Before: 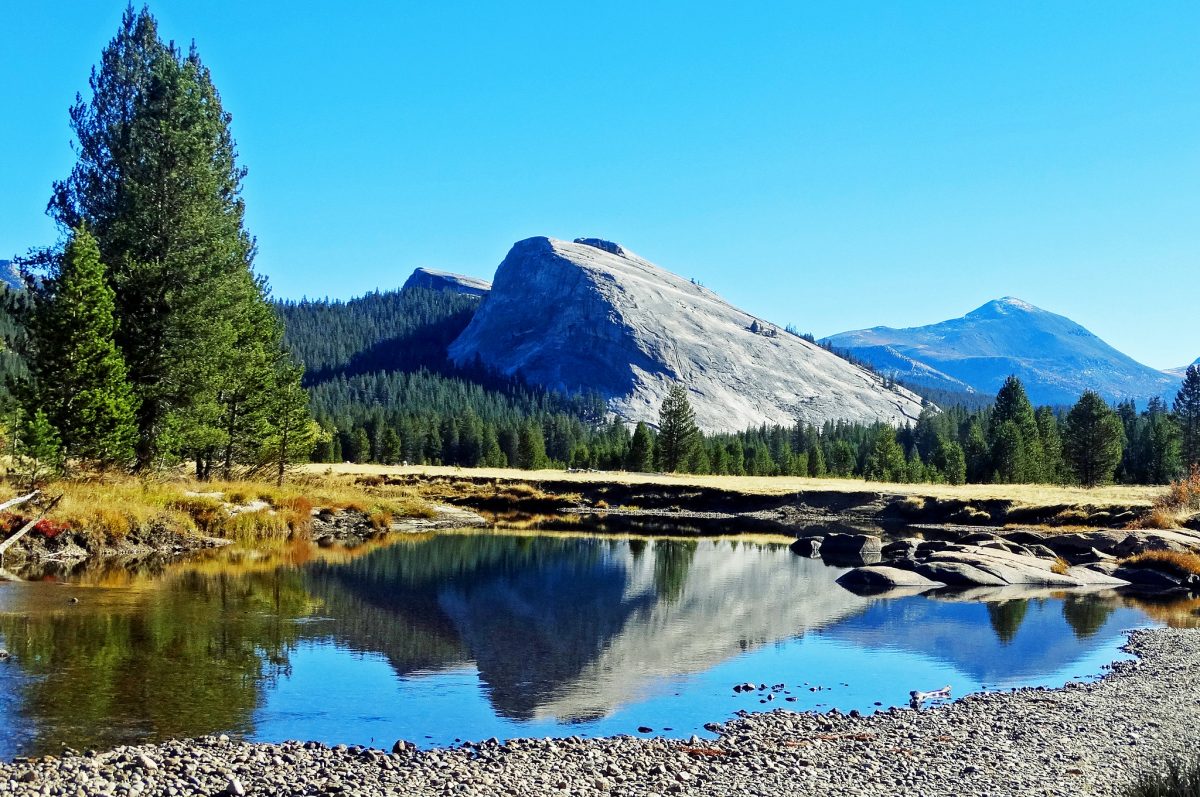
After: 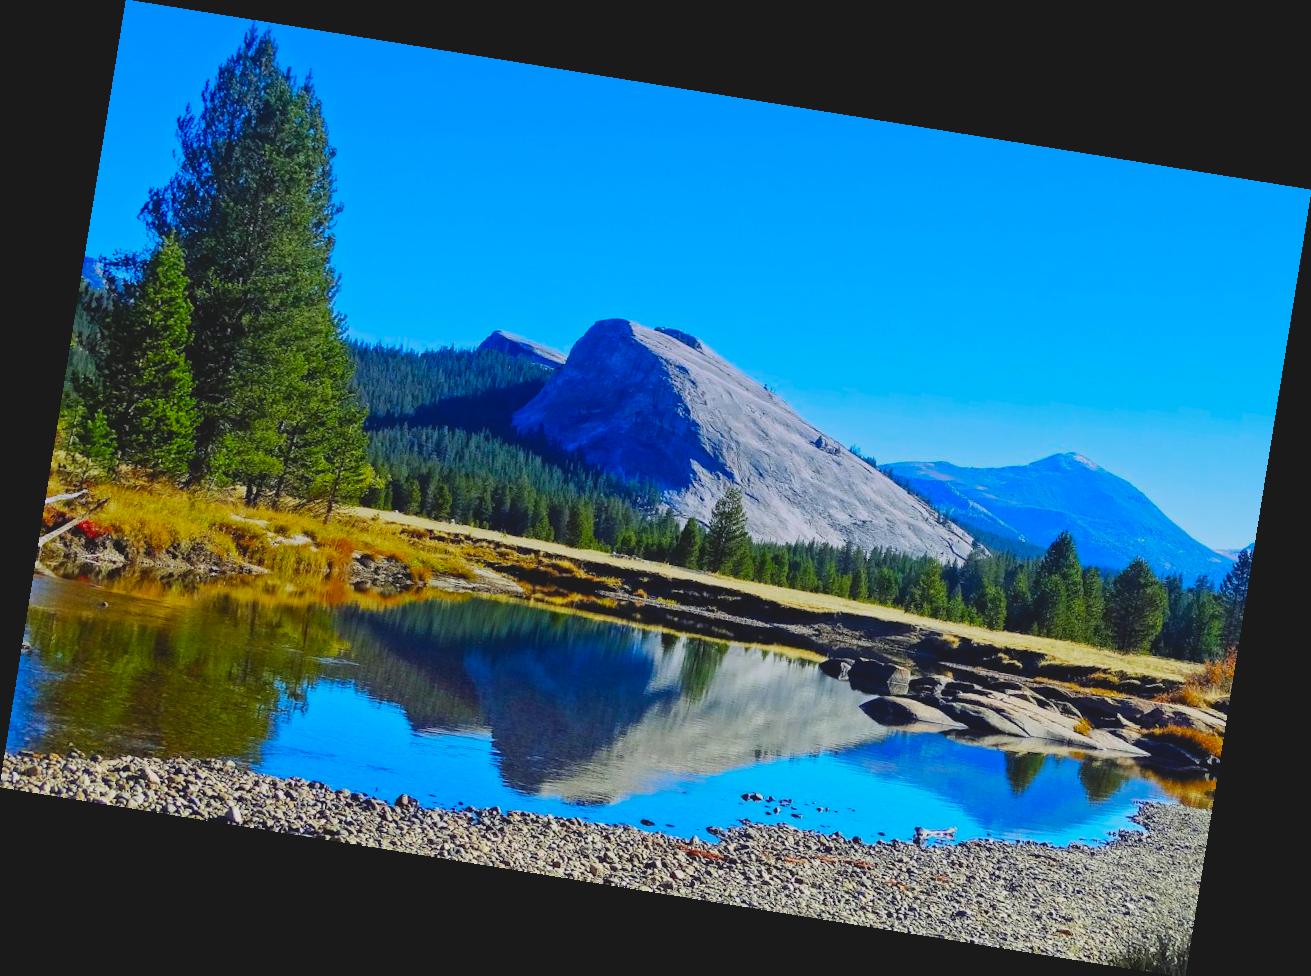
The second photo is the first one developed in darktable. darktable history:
color balance rgb: perceptual saturation grading › global saturation 20%, global vibrance 20%
graduated density: hue 238.83°, saturation 50%
rotate and perspective: rotation 9.12°, automatic cropping off
contrast brightness saturation: contrast -0.19, saturation 0.19
